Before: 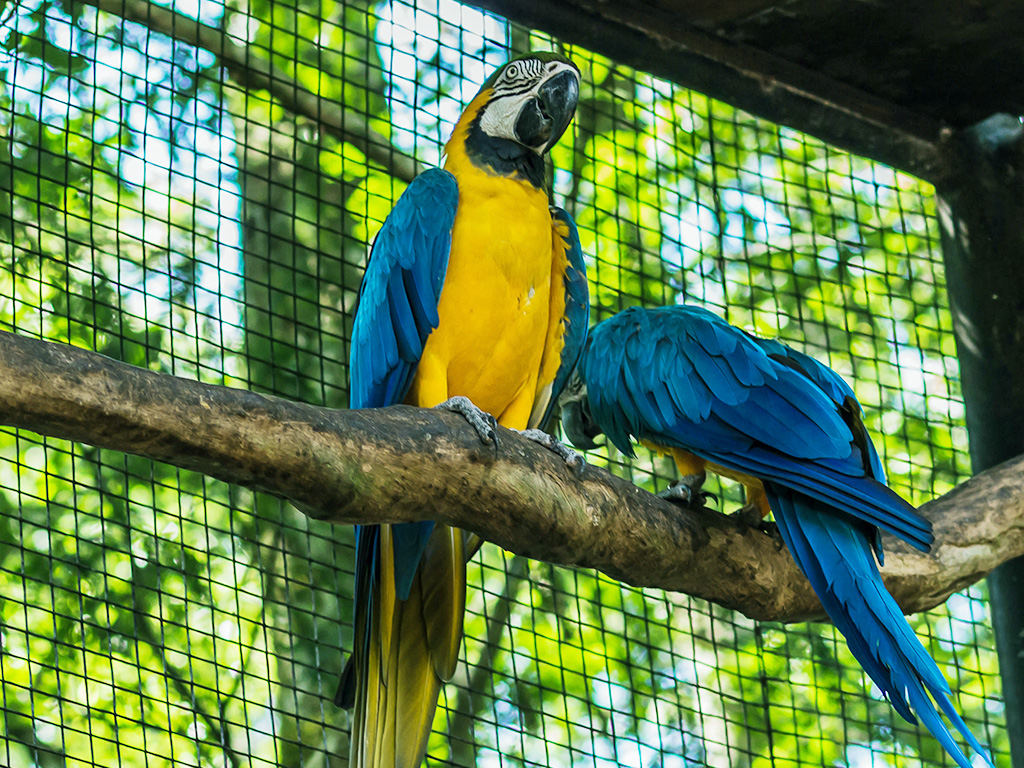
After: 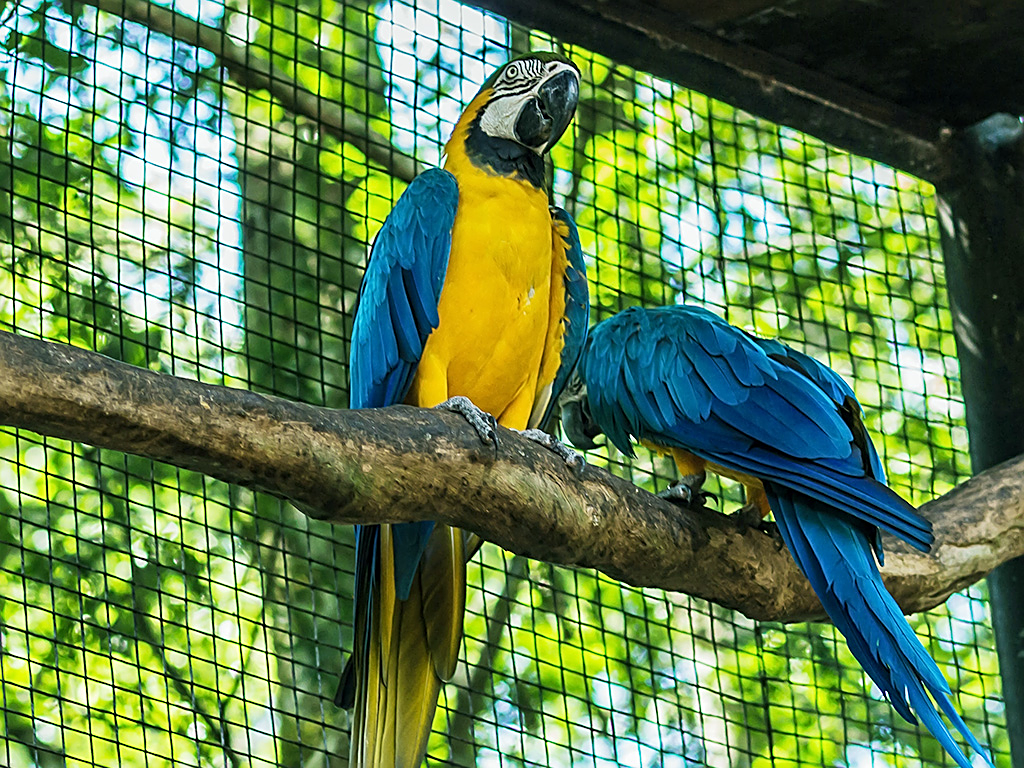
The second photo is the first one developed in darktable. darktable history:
sharpen: amount 0.548
